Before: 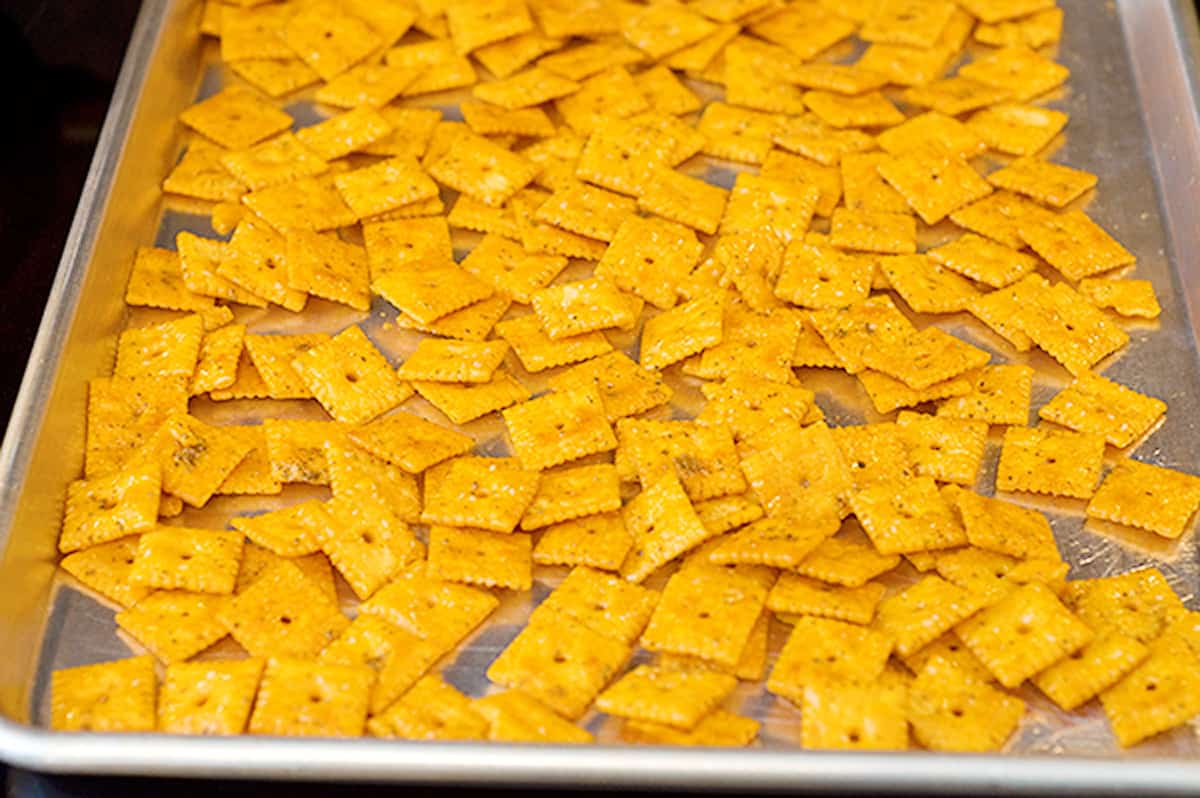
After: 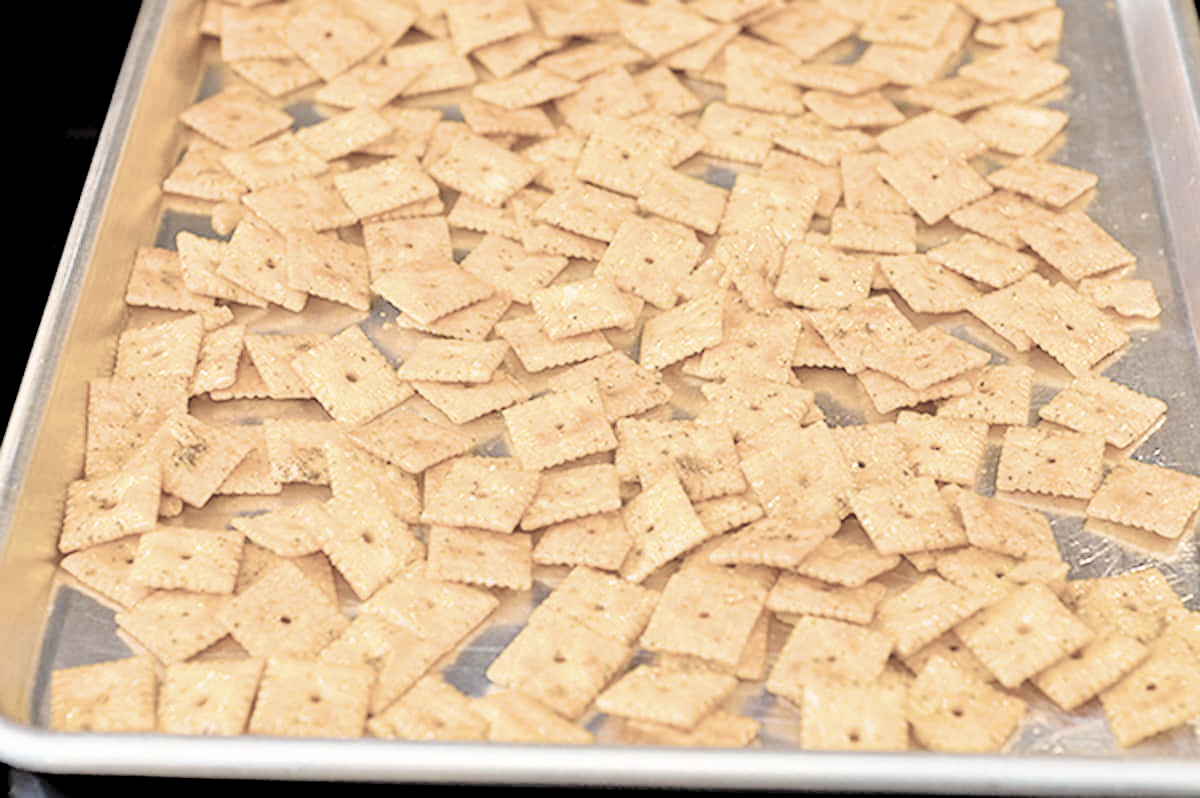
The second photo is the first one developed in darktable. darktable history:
exposure: black level correction 0.001, exposure -0.204 EV, compensate exposure bias true, compensate highlight preservation false
filmic rgb: black relative exposure -8.7 EV, white relative exposure 2.71 EV, target black luminance 0%, hardness 6.27, latitude 76.69%, contrast 1.326, shadows ↔ highlights balance -0.302%, color science v6 (2022)
contrast brightness saturation: brightness 0.181, saturation -0.507
tone equalizer: -7 EV 0.164 EV, -6 EV 0.628 EV, -5 EV 1.15 EV, -4 EV 1.33 EV, -3 EV 1.13 EV, -2 EV 0.6 EV, -1 EV 0.151 EV, mask exposure compensation -0.506 EV
